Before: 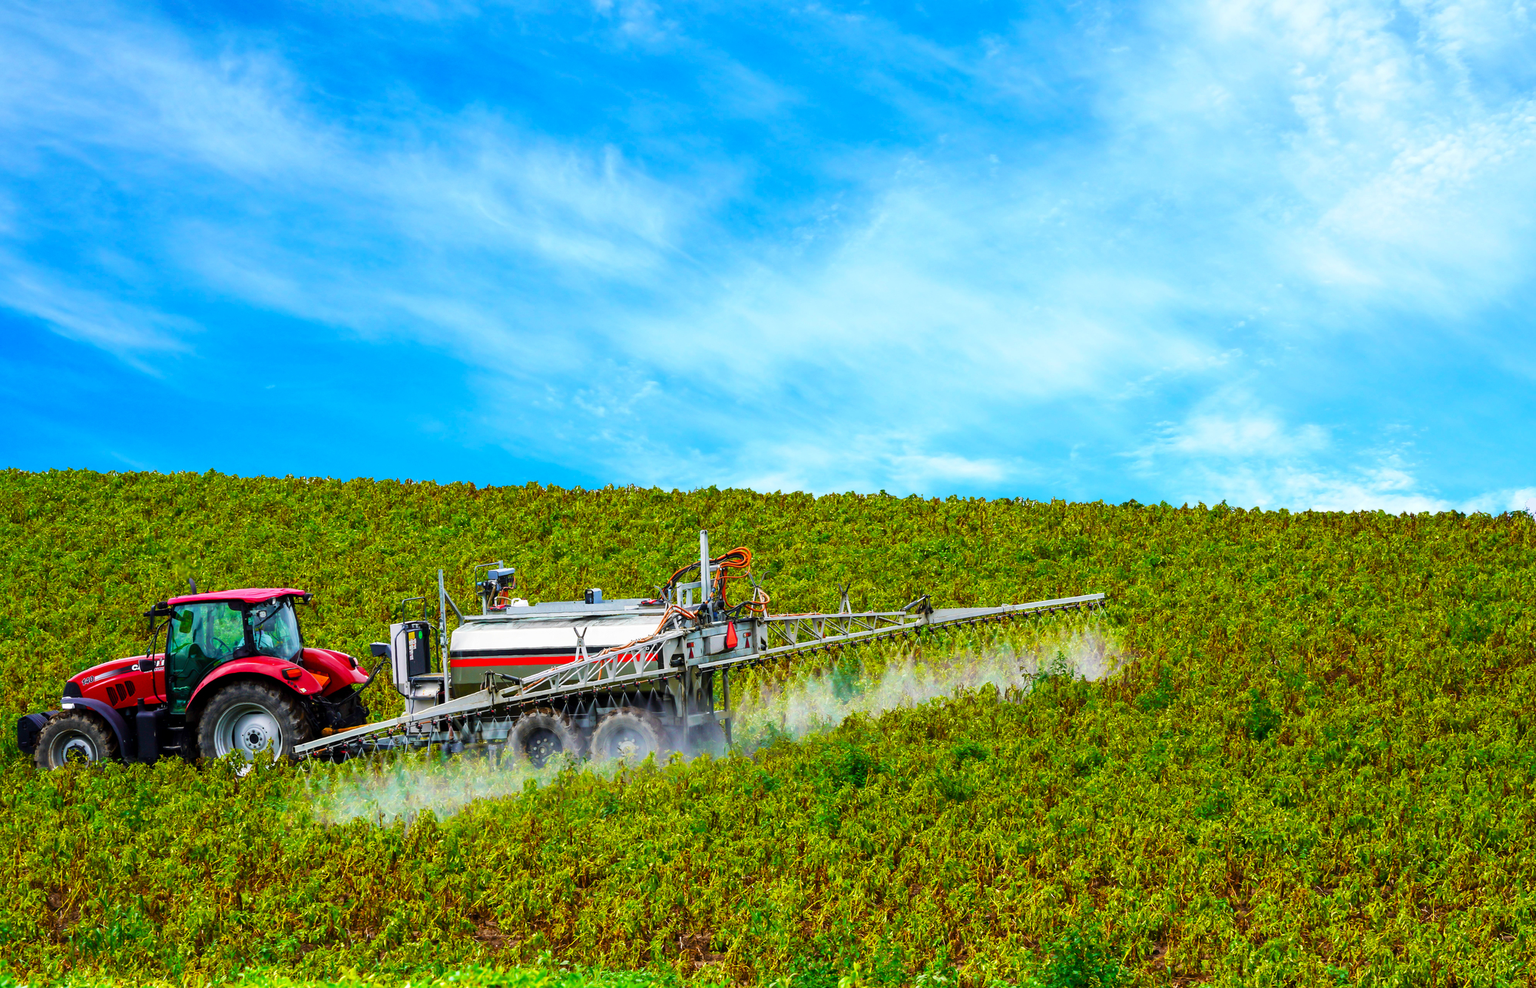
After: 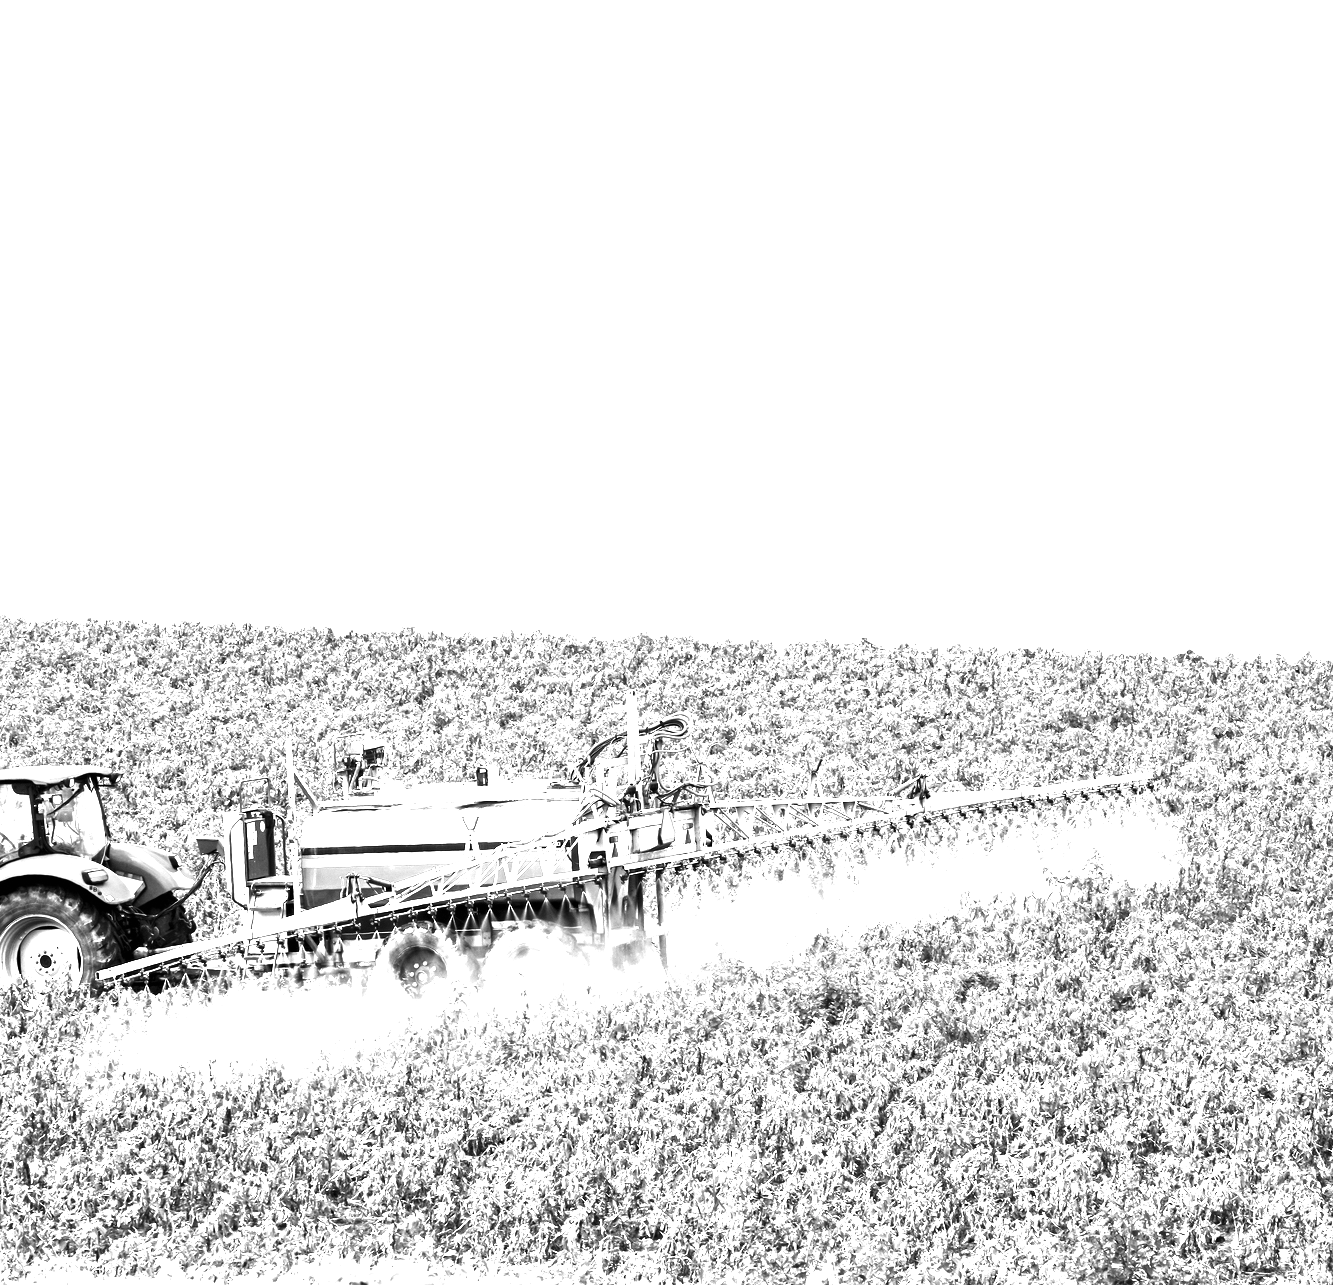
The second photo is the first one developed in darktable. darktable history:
exposure: black level correction 0, exposure 2.327 EV, compensate exposure bias true, compensate highlight preservation false
color balance rgb: shadows lift › luminance -10%, power › luminance -9%, linear chroma grading › global chroma 10%, global vibrance 10%, contrast 15%, saturation formula JzAzBz (2021)
crop and rotate: left 14.292%, right 19.041%
monochrome: on, module defaults
